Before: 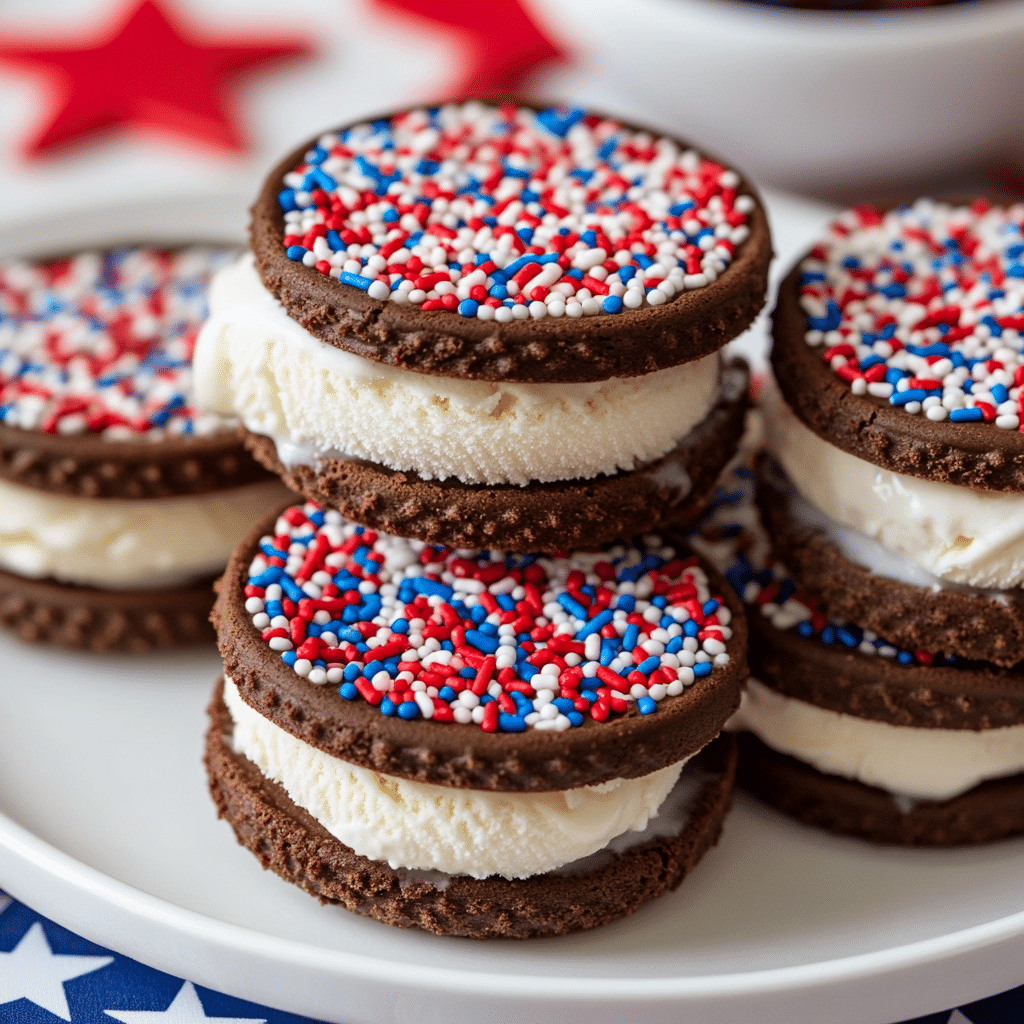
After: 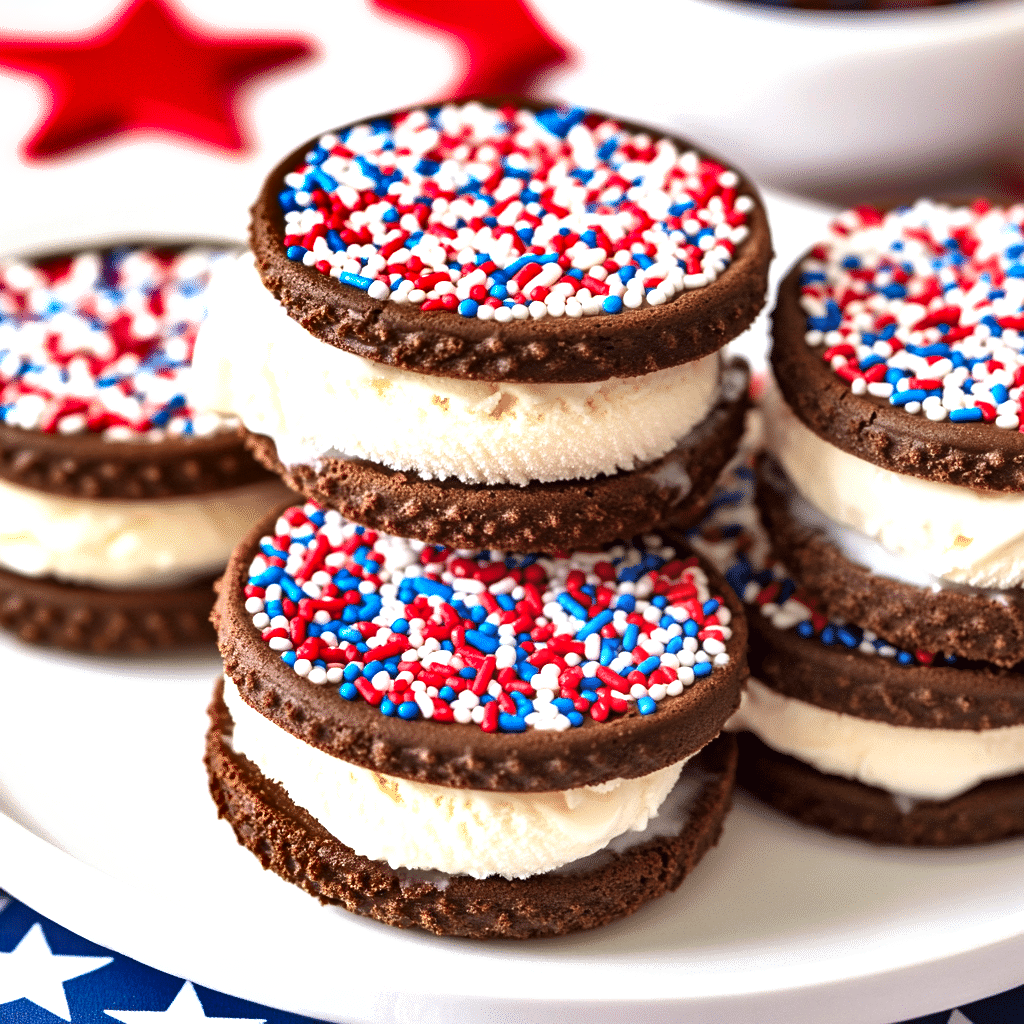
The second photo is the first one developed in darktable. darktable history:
exposure: black level correction 0, exposure 1.1 EV, compensate exposure bias true, compensate highlight preservation false
shadows and highlights: shadows 60, soften with gaussian
